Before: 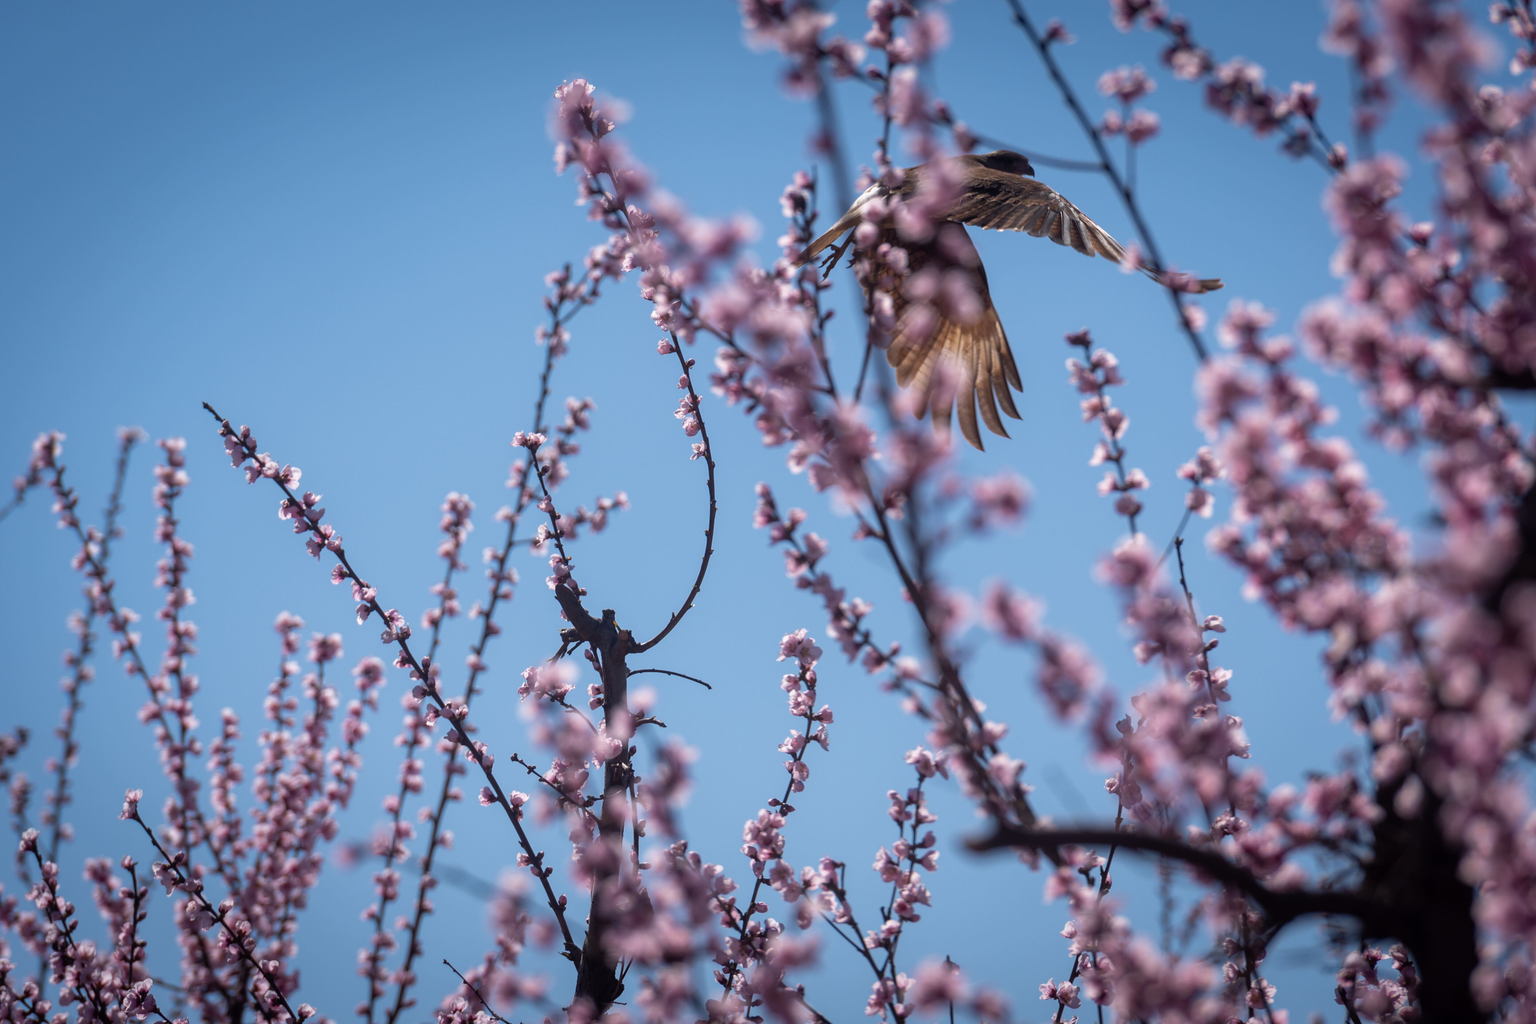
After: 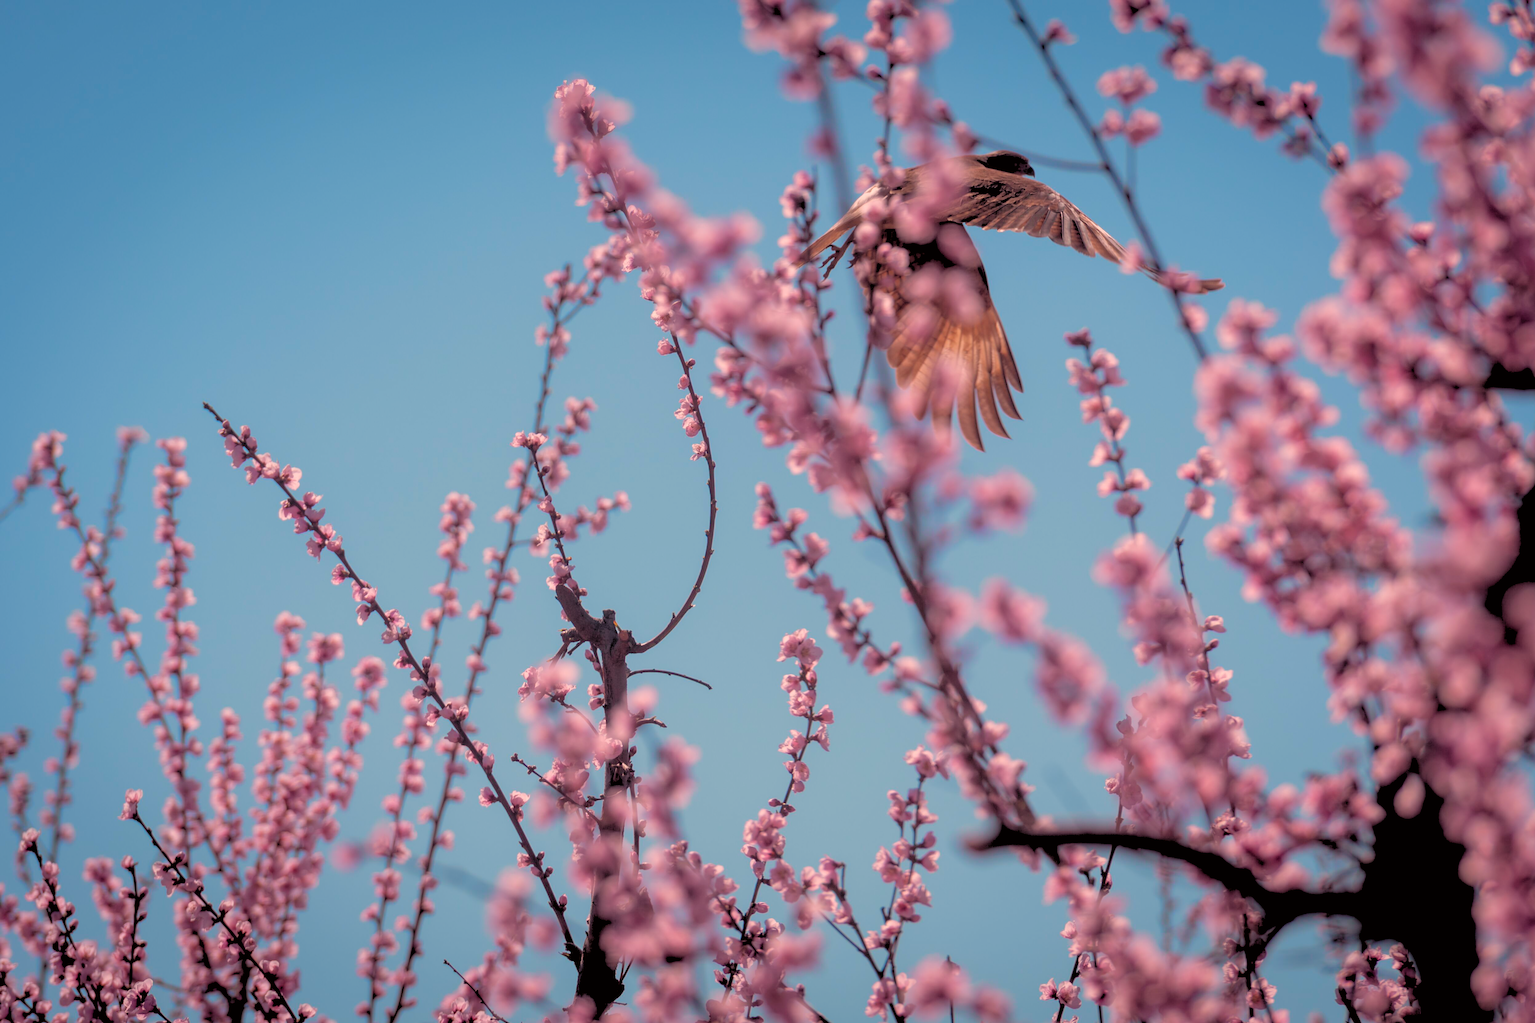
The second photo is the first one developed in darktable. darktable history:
tone curve: curves: ch0 [(0, 0) (0.045, 0.074) (0.883, 0.858) (1, 1)]; ch1 [(0, 0) (0.149, 0.074) (0.379, 0.327) (0.427, 0.401) (0.489, 0.479) (0.505, 0.515) (0.537, 0.573) (0.563, 0.599) (1, 1)]; ch2 [(0, 0) (0.307, 0.298) (0.388, 0.375) (0.443, 0.456) (0.485, 0.492) (1, 1)], color space Lab, independent channels, preserve colors none
white balance: red 1.127, blue 0.943
color correction: highlights a* -2.68, highlights b* 2.57
rgb levels: preserve colors sum RGB, levels [[0.038, 0.433, 0.934], [0, 0.5, 1], [0, 0.5, 1]]
